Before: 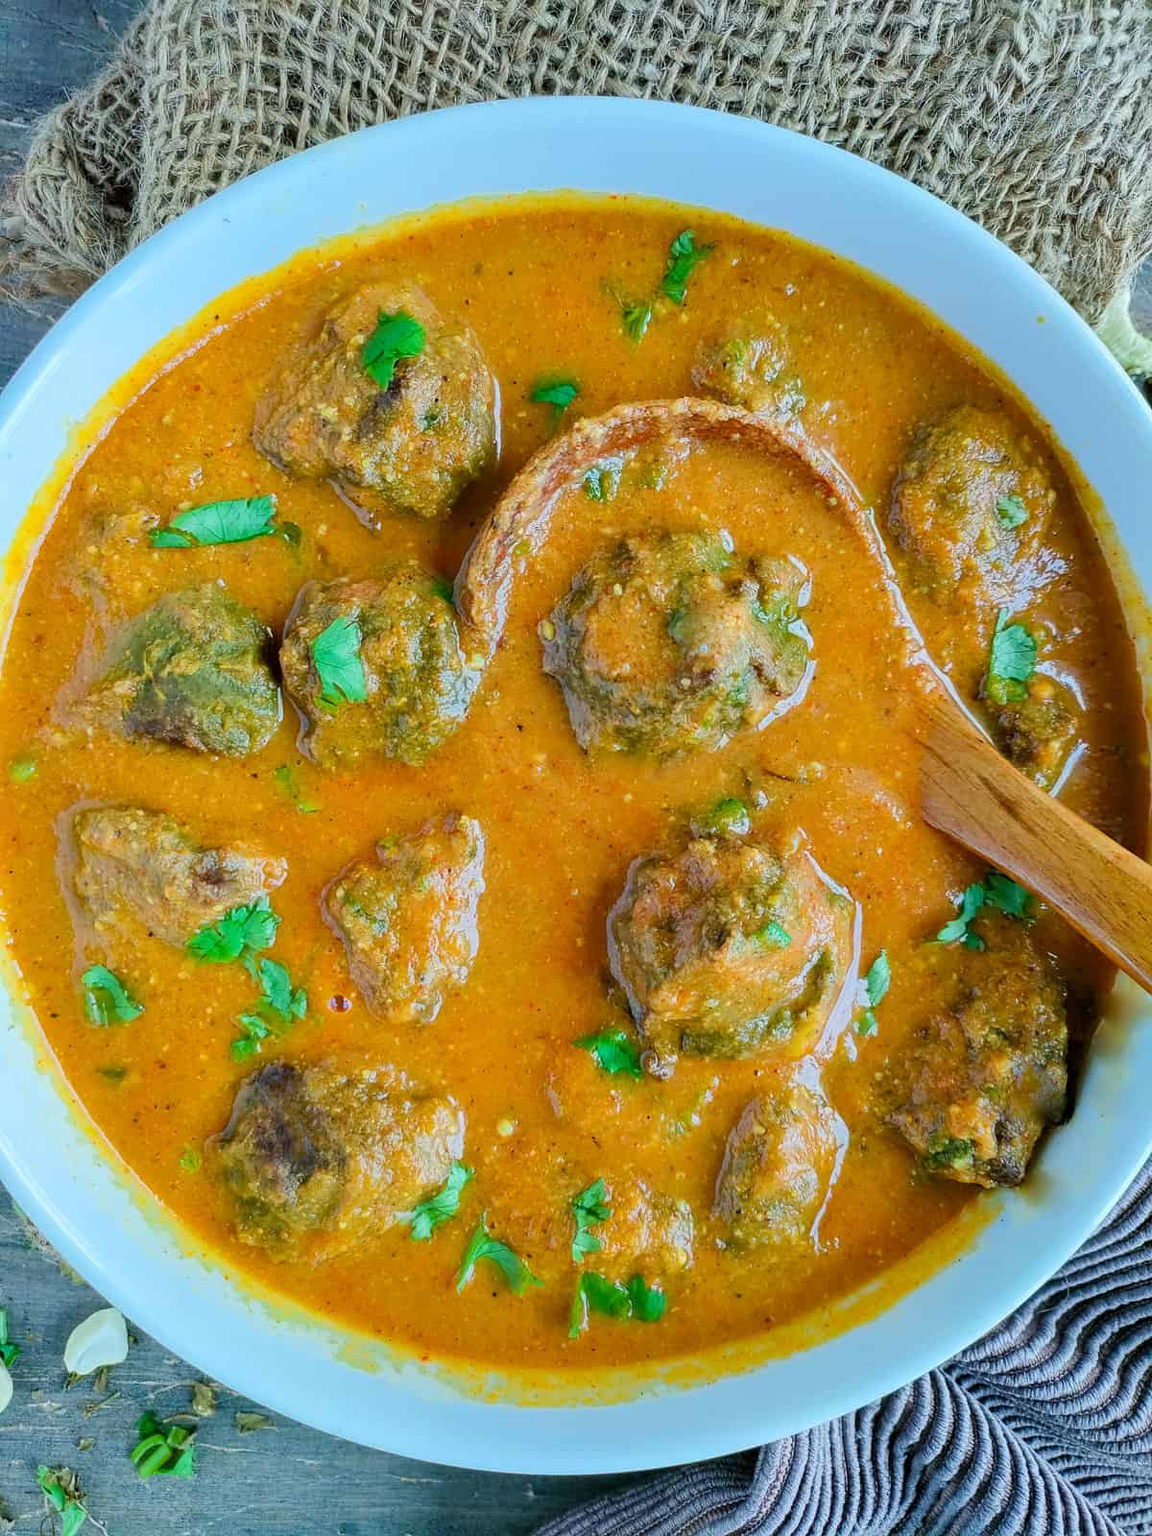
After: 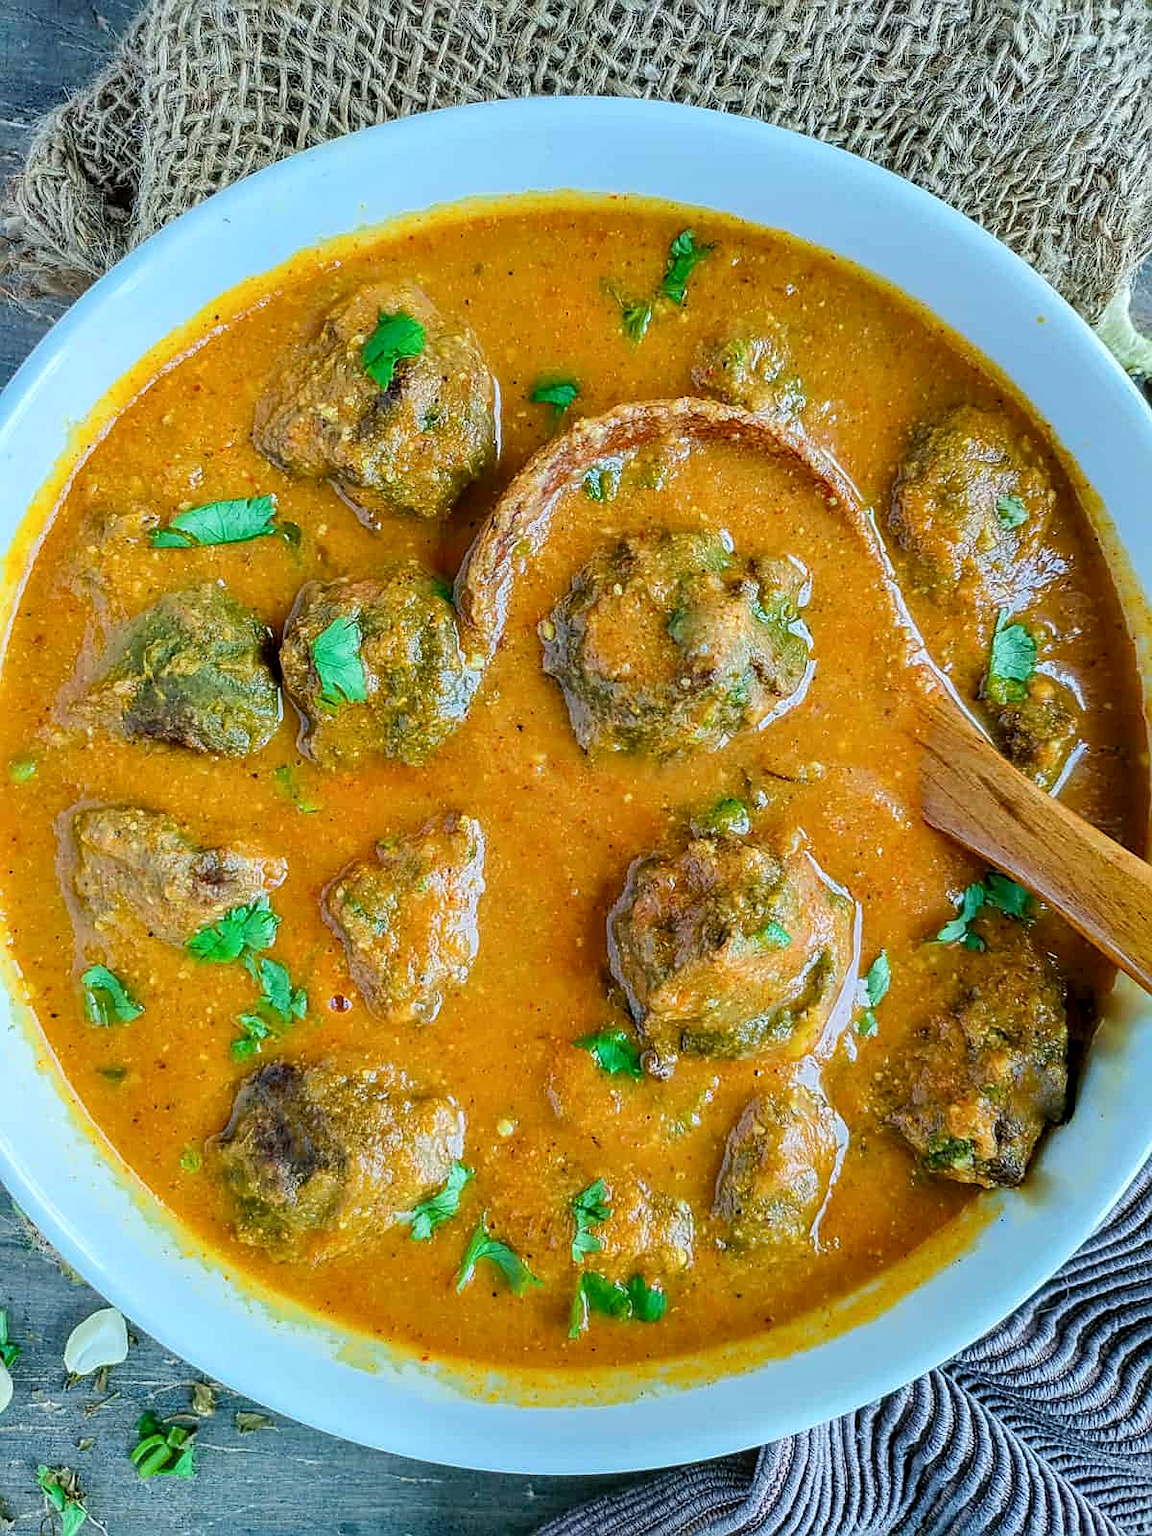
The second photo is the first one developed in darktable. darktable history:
sharpen: amount 0.499
local contrast: on, module defaults
